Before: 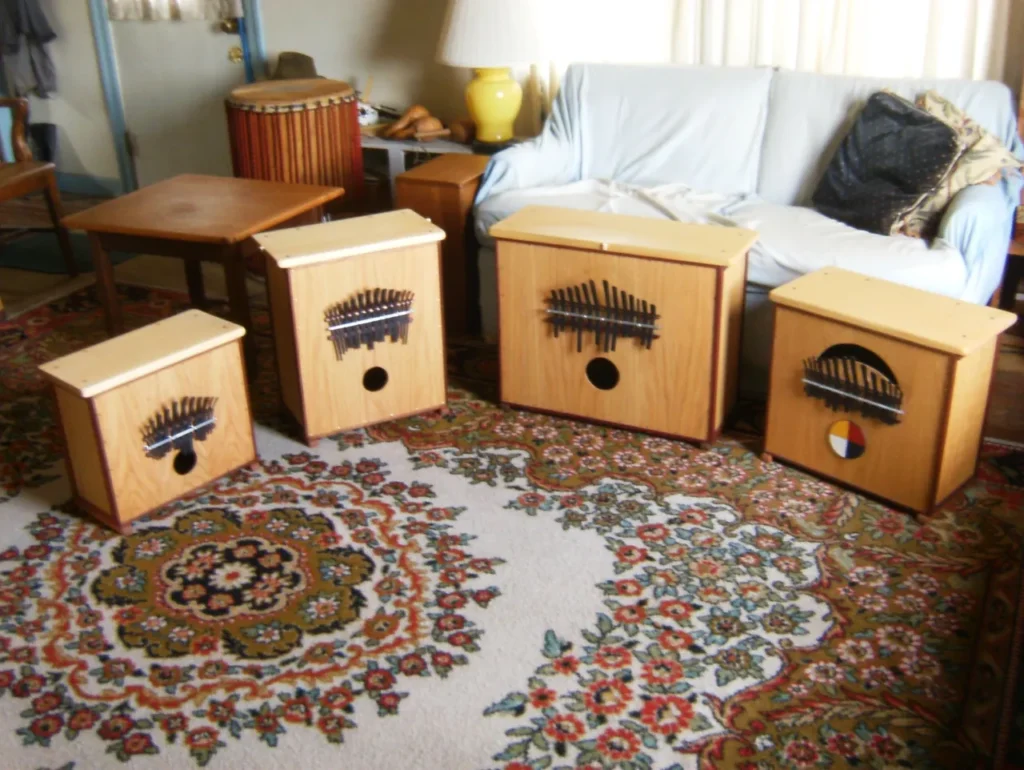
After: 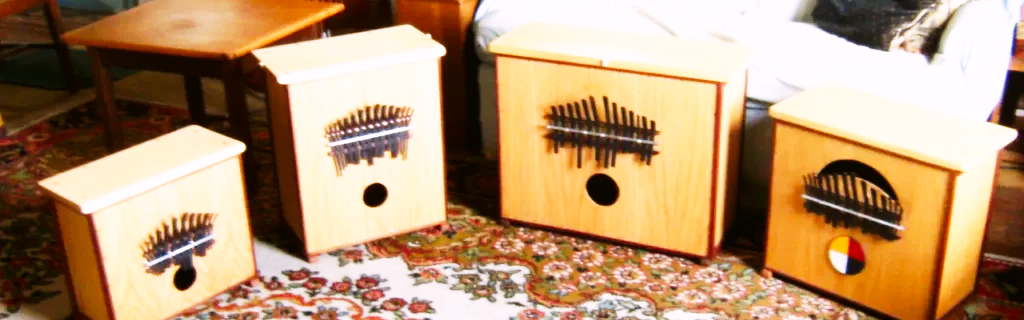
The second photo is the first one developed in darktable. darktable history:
color correction: highlights a* 2.94, highlights b* -1.53, shadows a* -0.115, shadows b* 1.93, saturation 0.976
crop and rotate: top 23.965%, bottom 34.477%
base curve: curves: ch0 [(0, 0) (0.007, 0.004) (0.027, 0.03) (0.046, 0.07) (0.207, 0.54) (0.442, 0.872) (0.673, 0.972) (1, 1)], preserve colors none
